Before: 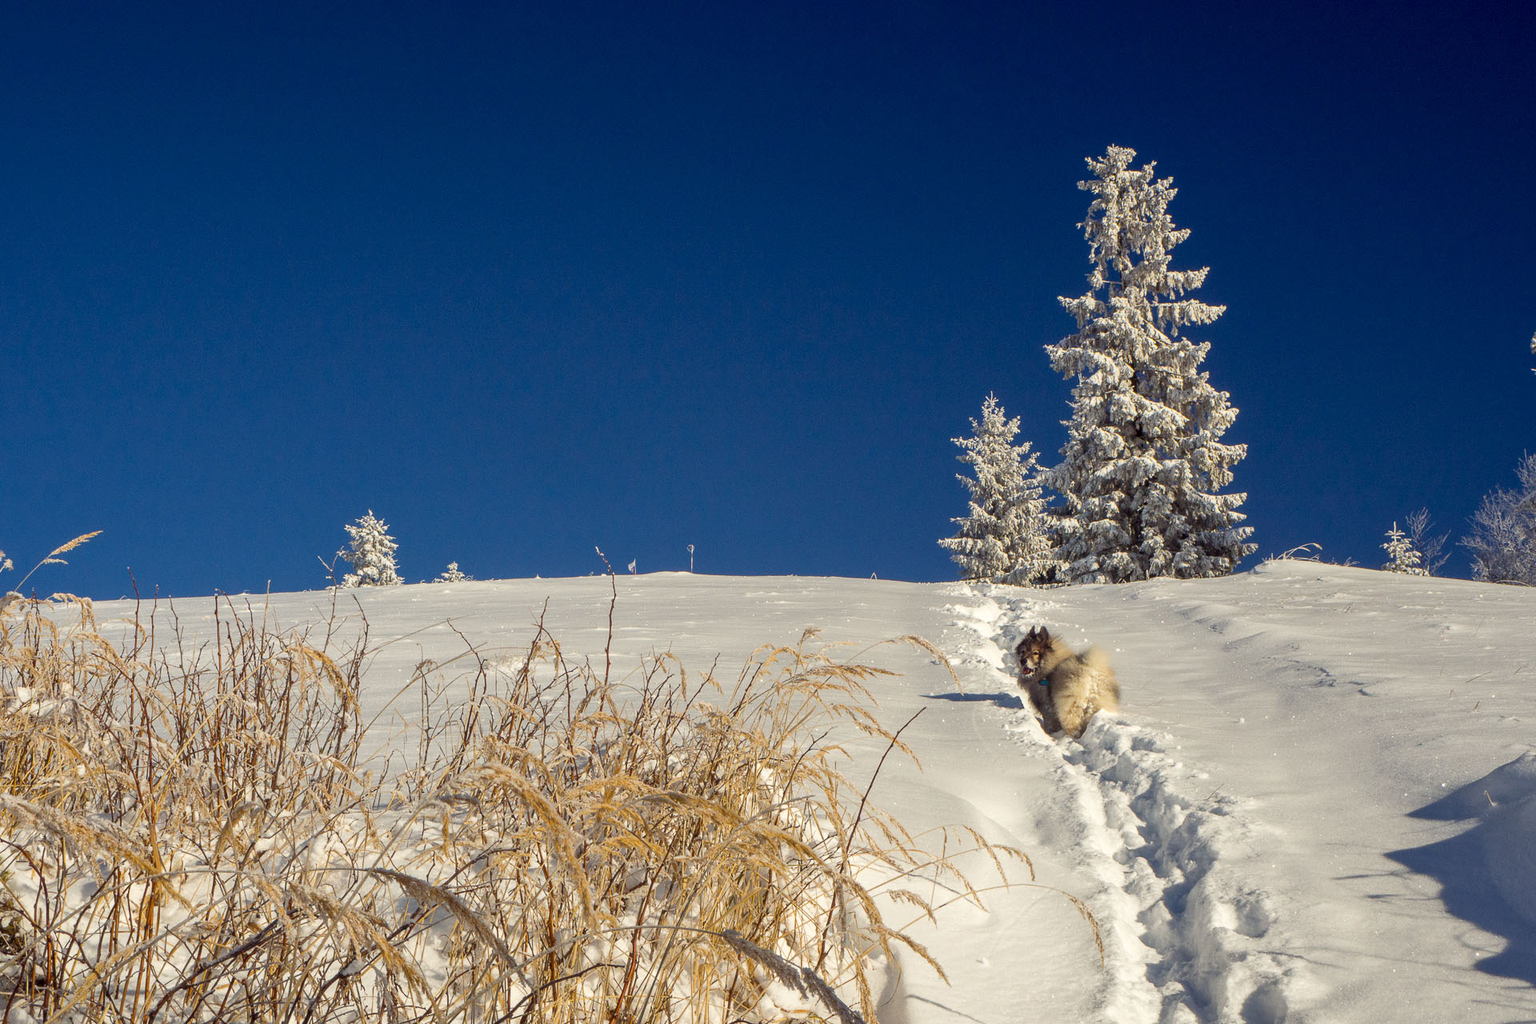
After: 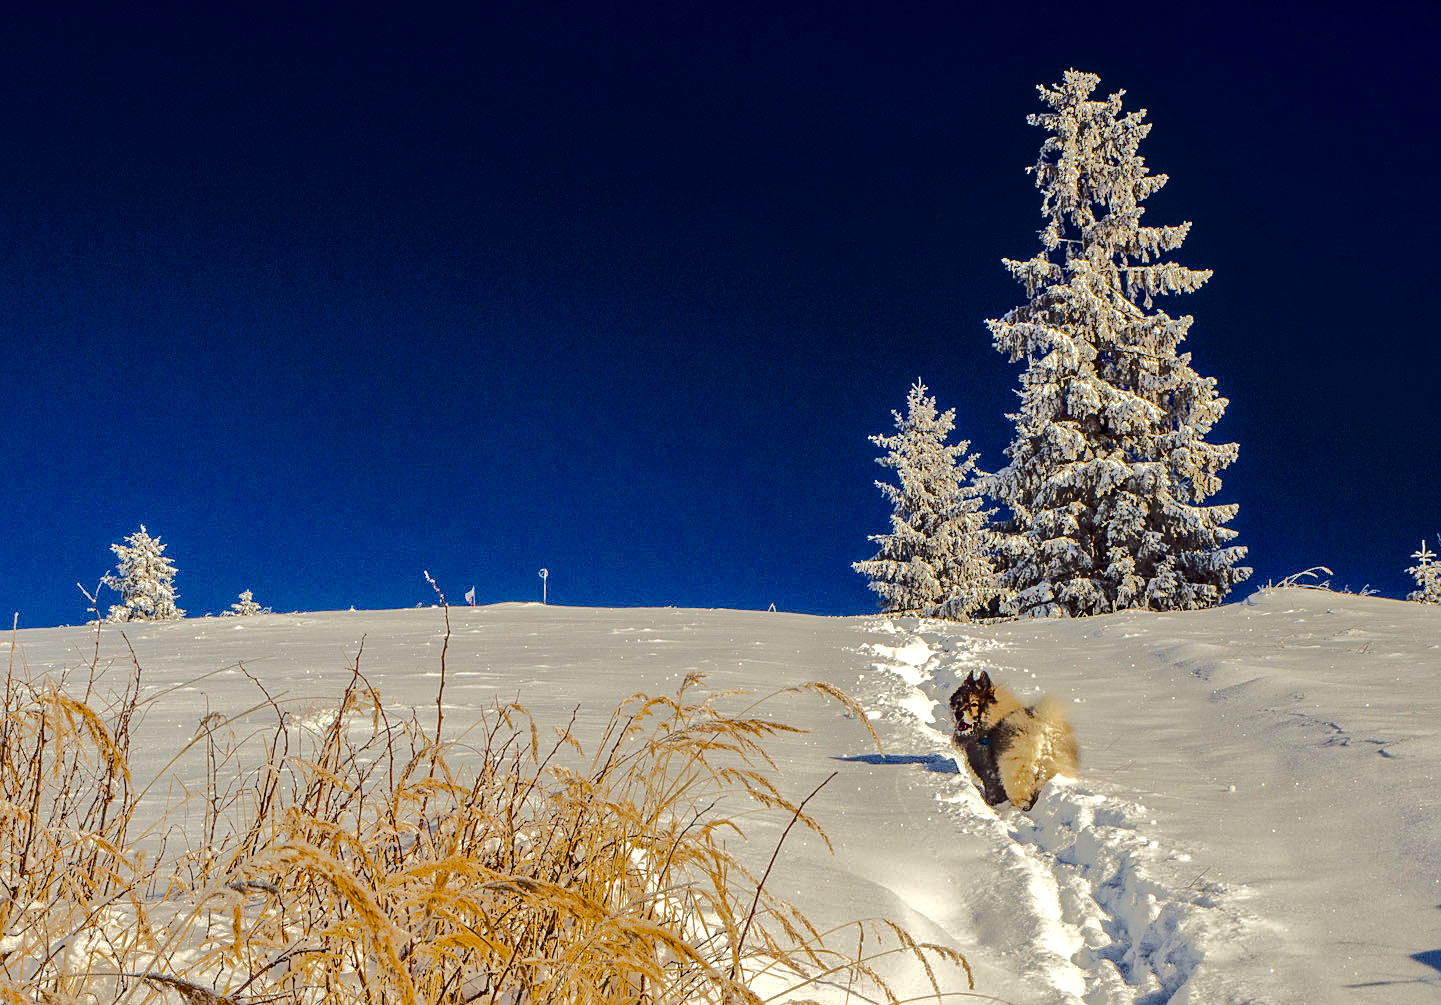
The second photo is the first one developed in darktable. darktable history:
local contrast: on, module defaults
tone equalizer: -7 EV -0.6 EV, -6 EV 0.968 EV, -5 EV -0.474 EV, -4 EV 0.458 EV, -3 EV 0.414 EV, -2 EV 0.155 EV, -1 EV -0.157 EV, +0 EV -0.376 EV, edges refinement/feathering 500, mask exposure compensation -1.57 EV, preserve details guided filter
color balance rgb: perceptual saturation grading › global saturation 24.959%, perceptual brilliance grading › highlights 6.765%, perceptual brilliance grading › mid-tones 16.577%, perceptual brilliance grading › shadows -5.249%, saturation formula JzAzBz (2021)
contrast brightness saturation: contrast 0.028, brightness -0.045
crop: left 16.675%, top 8.79%, right 8.231%, bottom 12.648%
sharpen: on, module defaults
exposure: exposure 0.019 EV, compensate highlight preservation false
